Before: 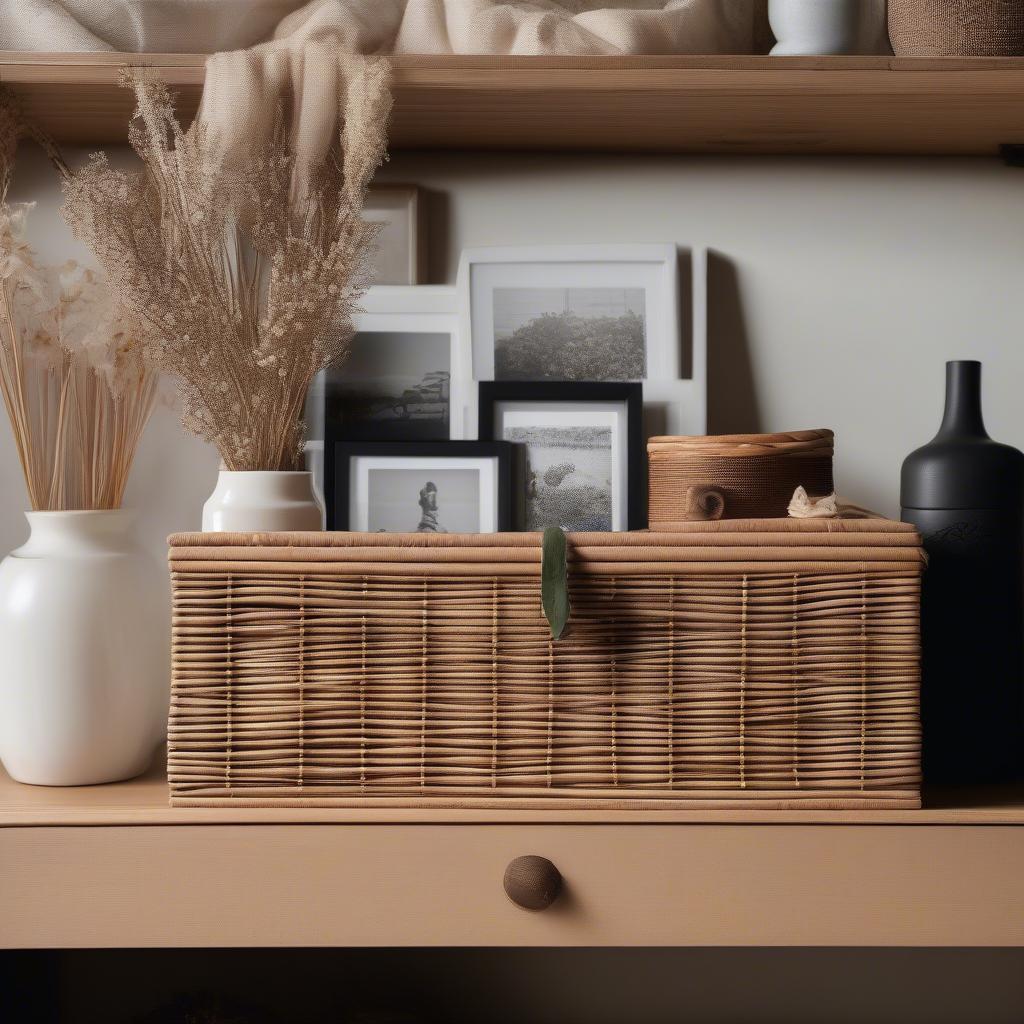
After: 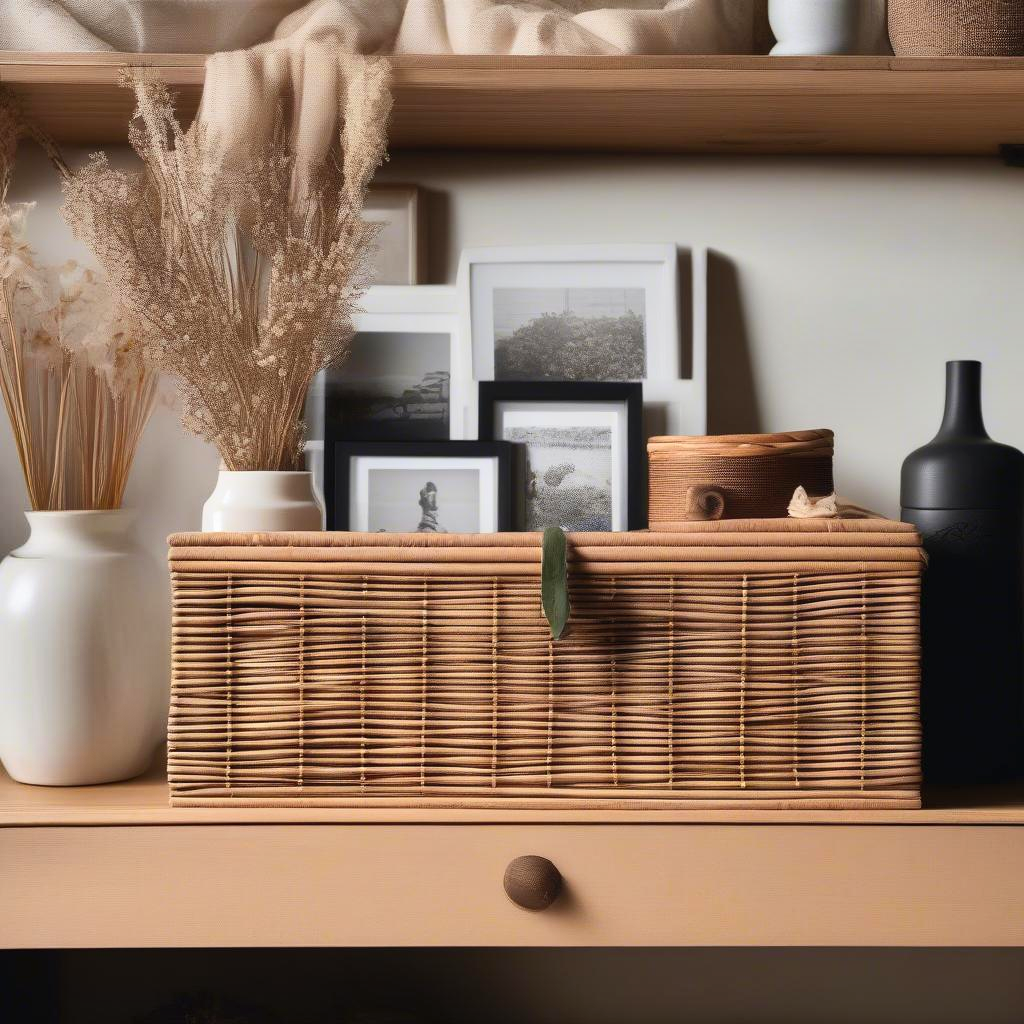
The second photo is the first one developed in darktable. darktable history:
contrast brightness saturation: contrast 0.2, brightness 0.16, saturation 0.22
shadows and highlights: shadows 20.91, highlights -82.73, soften with gaussian
